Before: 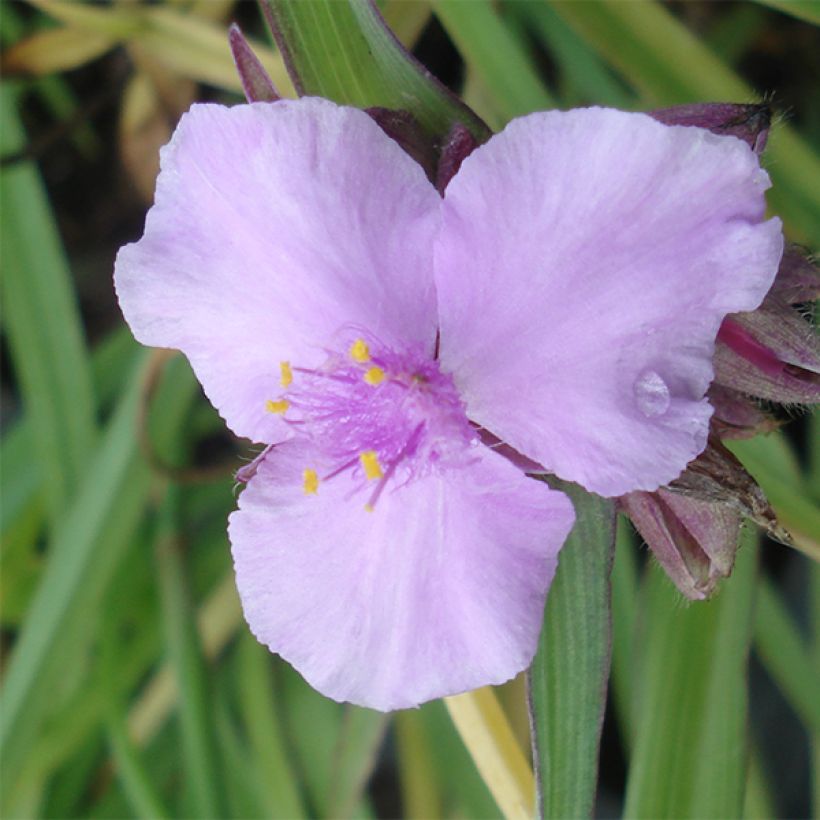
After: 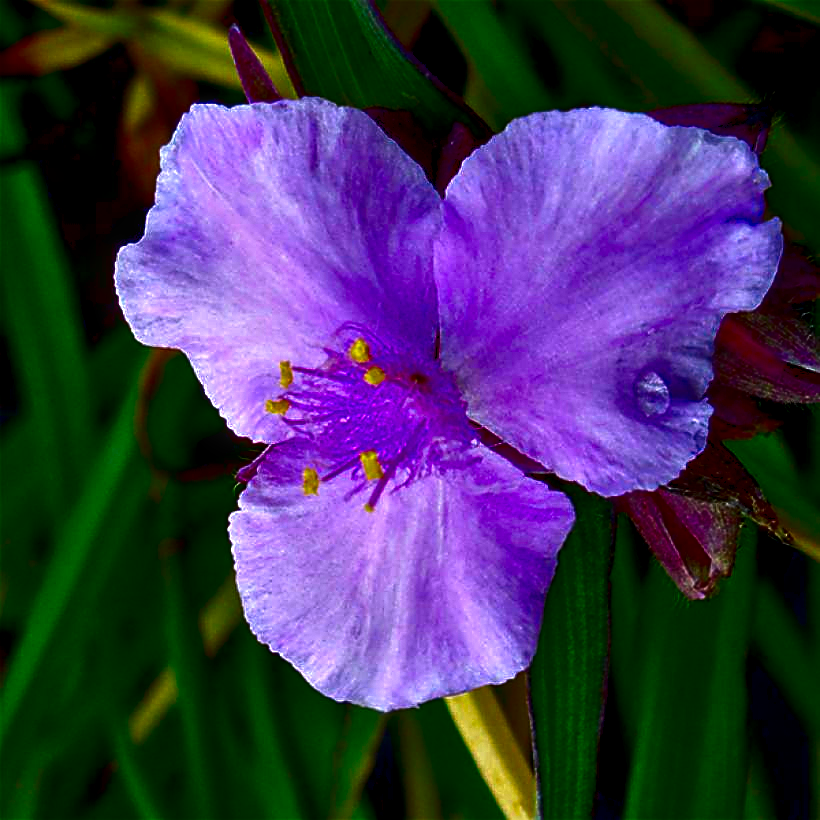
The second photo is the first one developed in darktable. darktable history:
contrast brightness saturation: brightness -0.991, saturation 0.987
sharpen: on, module defaults
color balance rgb: global offset › luminance 0.481%, linear chroma grading › global chroma 14.896%, perceptual saturation grading › global saturation 0.961%, global vibrance 19.589%
local contrast: detail 130%
contrast equalizer: y [[0.6 ×6], [0.55 ×6], [0 ×6], [0 ×6], [0 ×6]]
base curve: curves: ch0 [(0, 0) (0.989, 0.992)]
exposure: exposure -0.04 EV, compensate highlight preservation false
